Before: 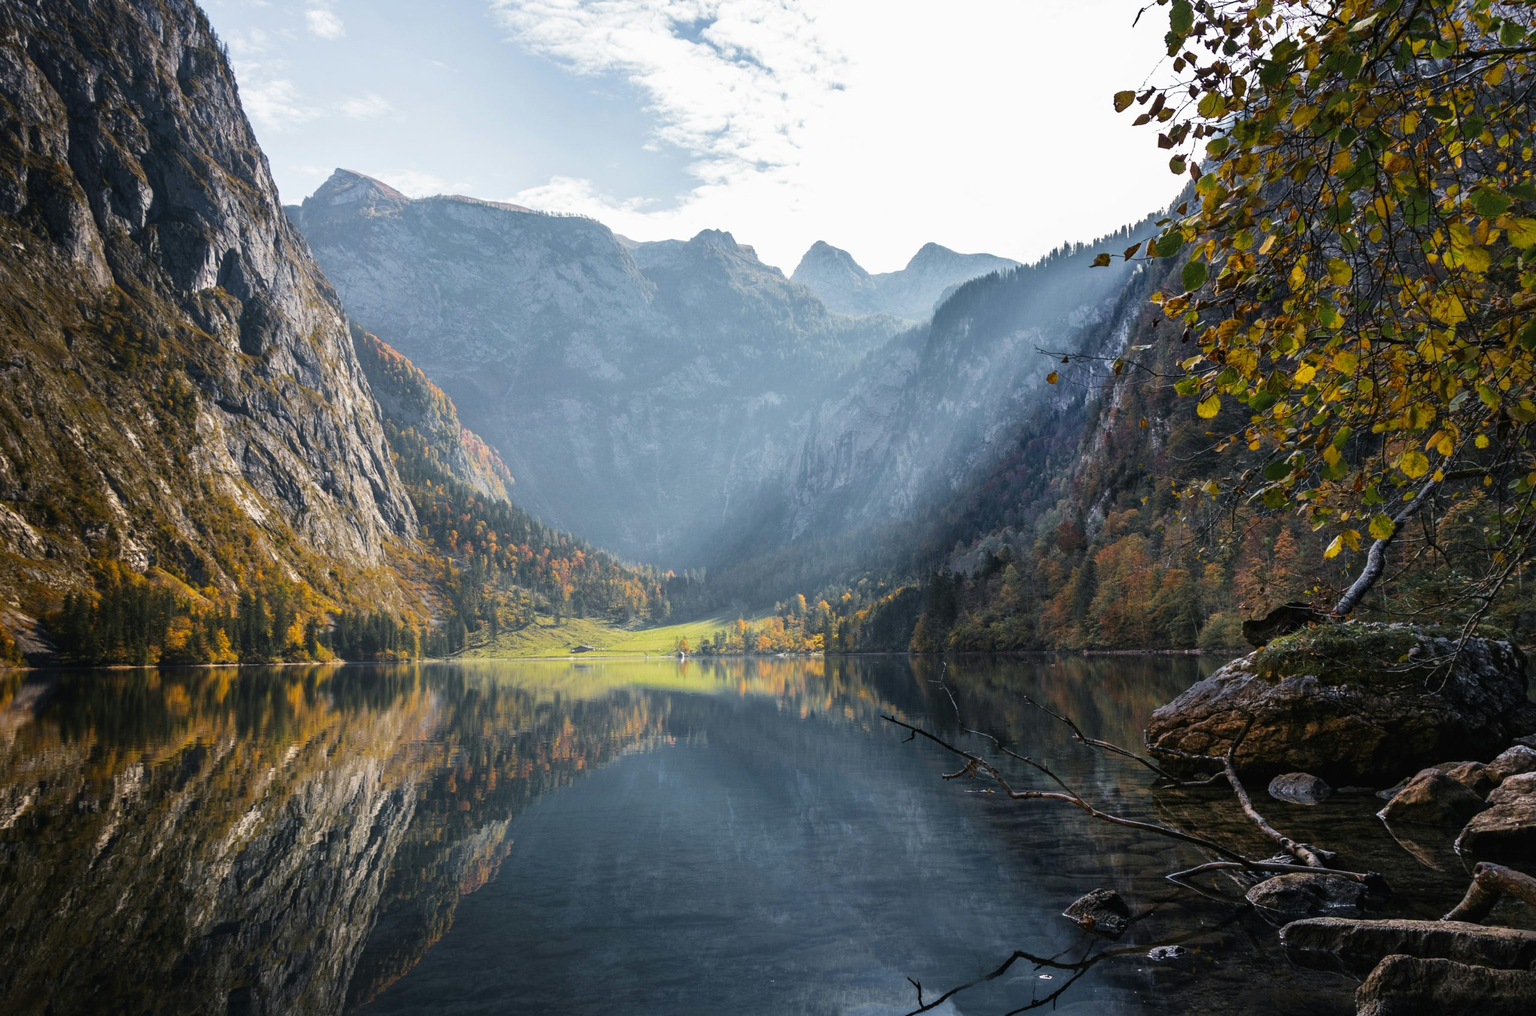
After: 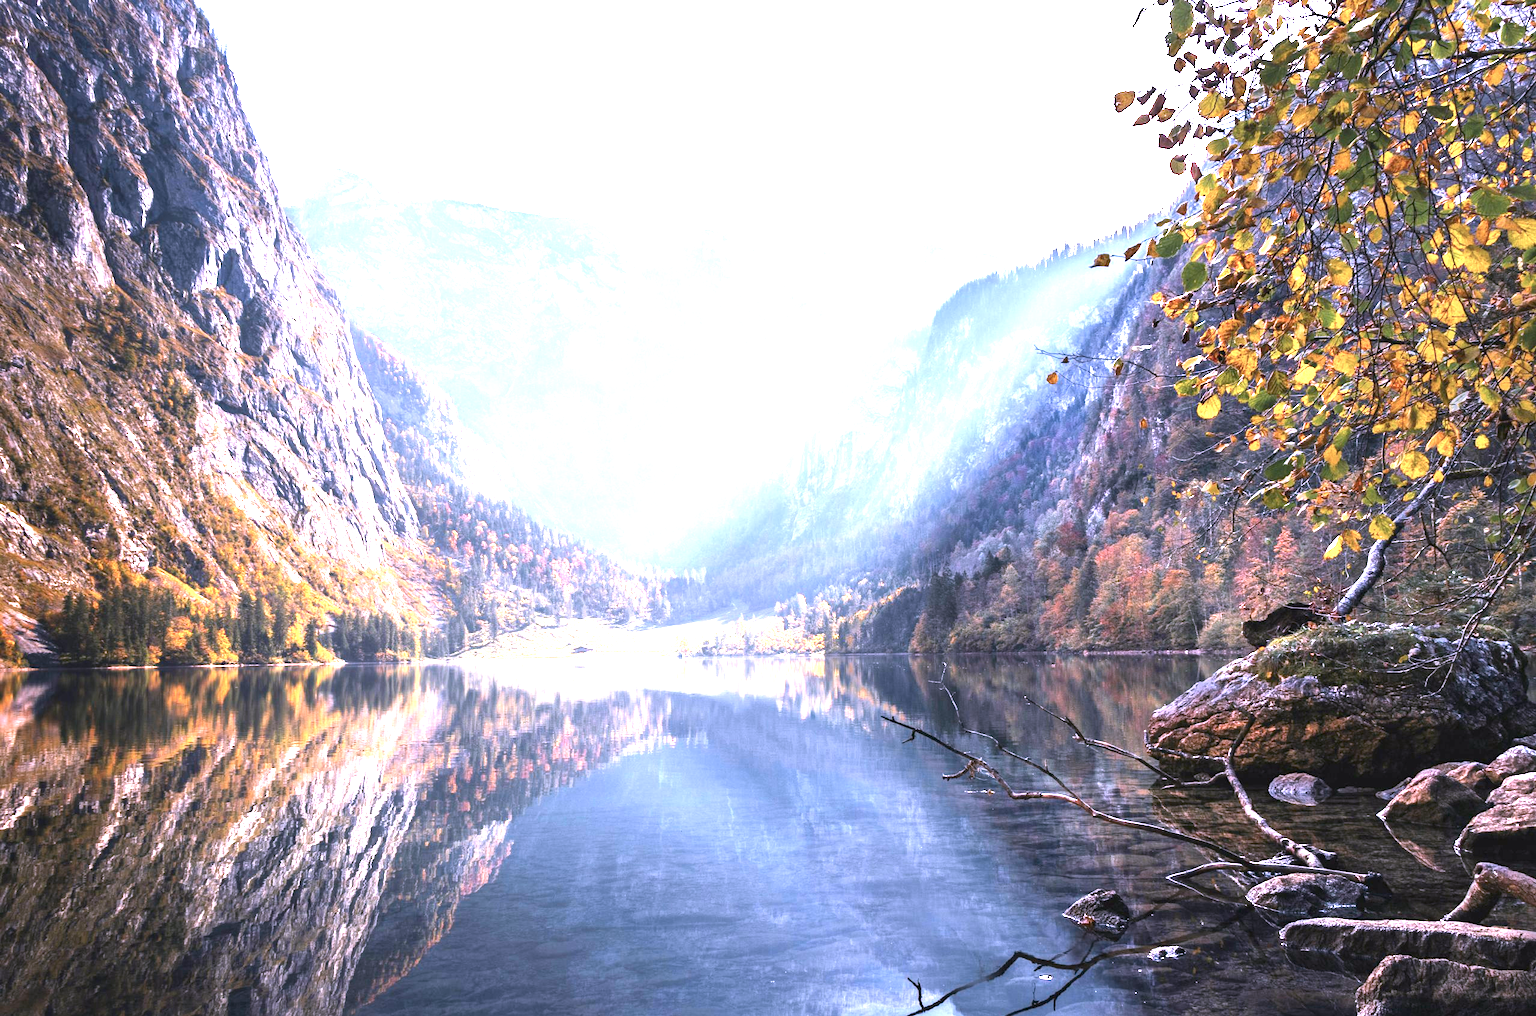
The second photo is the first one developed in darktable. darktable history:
exposure: exposure 2.207 EV, compensate highlight preservation false
color correction: highlights a* 15.03, highlights b* -25.07
